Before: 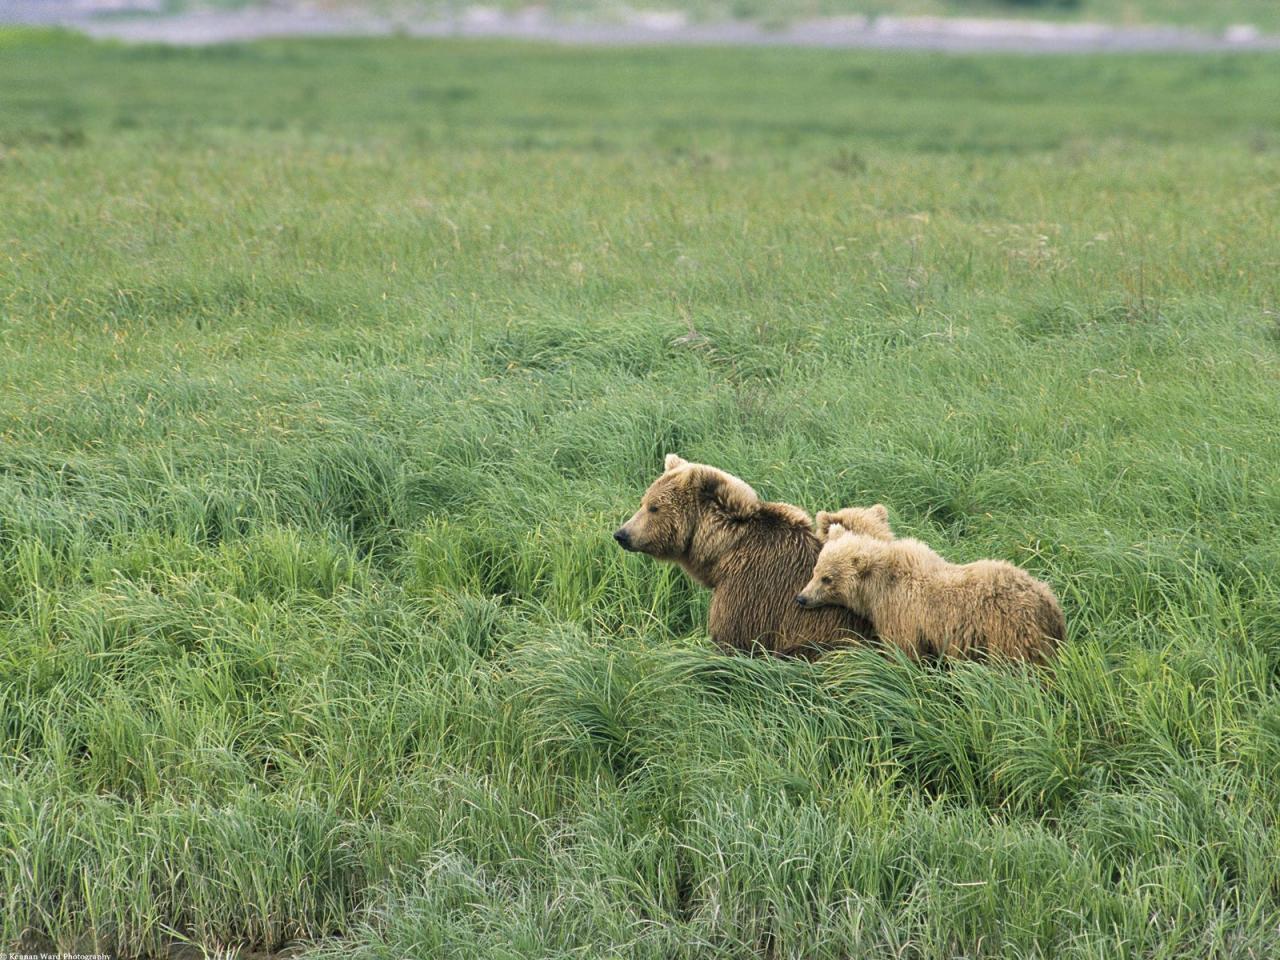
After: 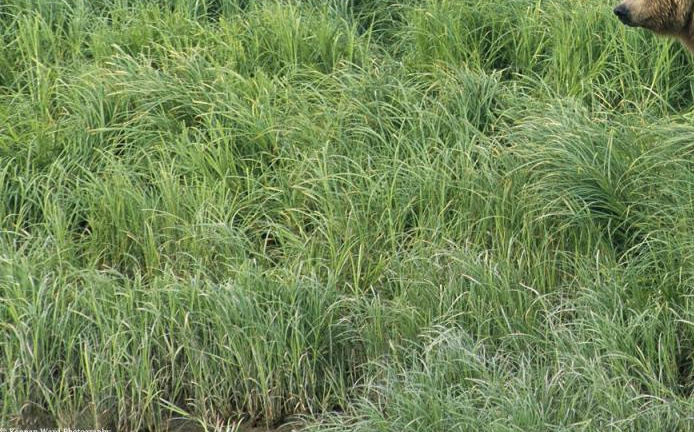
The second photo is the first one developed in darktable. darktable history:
crop and rotate: top 54.765%, right 45.718%, bottom 0.187%
shadows and highlights: shadows 19.93, highlights -20.31, soften with gaussian
